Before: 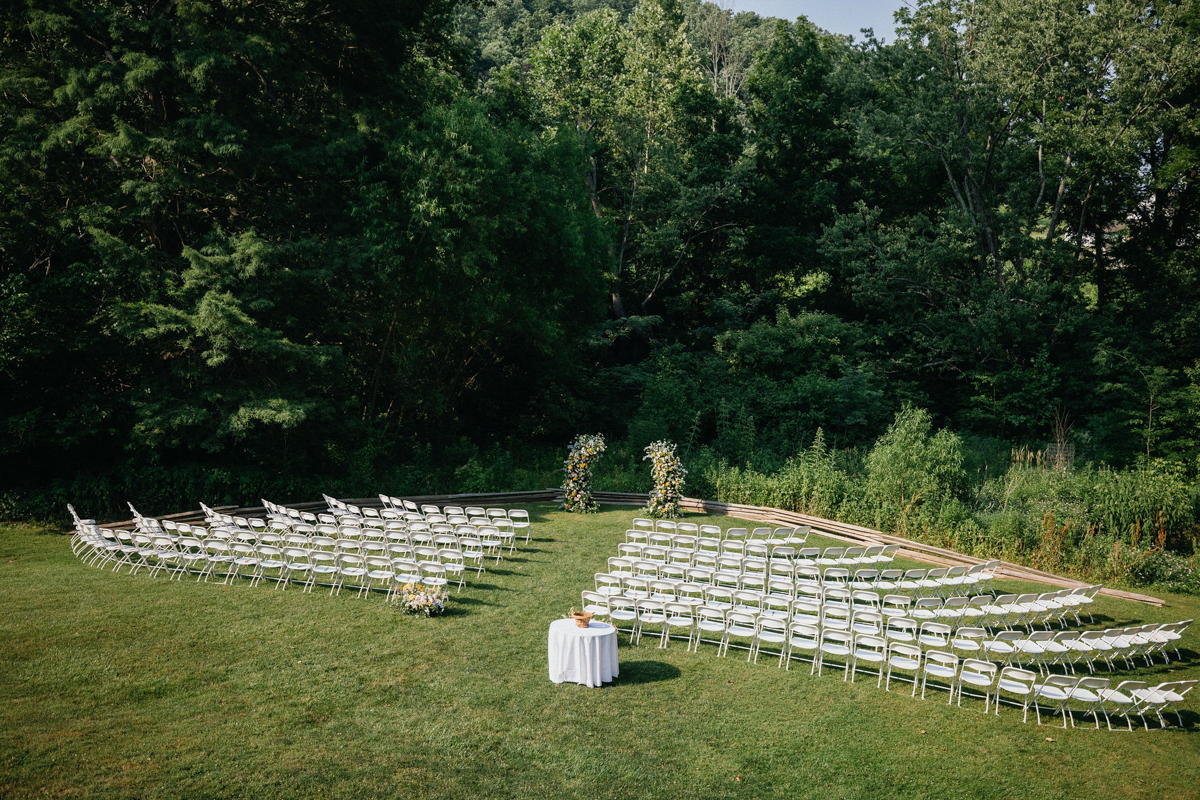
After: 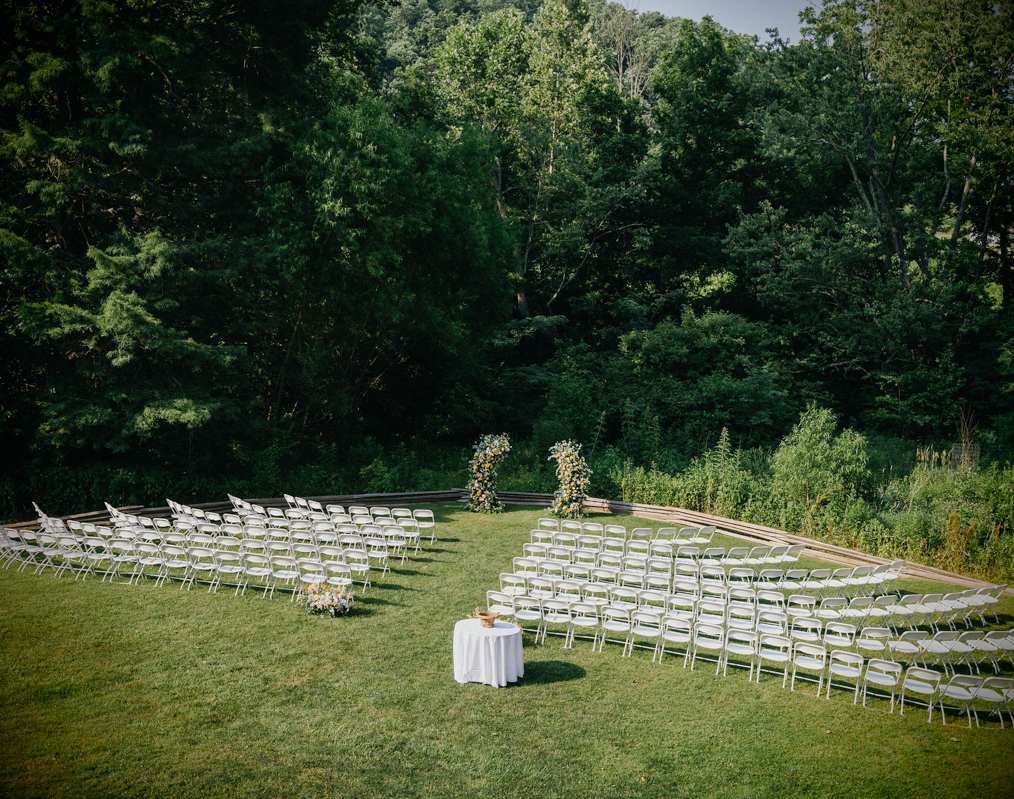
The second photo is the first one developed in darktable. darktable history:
vignetting: brightness -0.998, saturation 0.49, unbound false
crop: left 7.946%, right 7.479%
base curve: curves: ch0 [(0, 0) (0.235, 0.266) (0.503, 0.496) (0.786, 0.72) (1, 1)], preserve colors none
